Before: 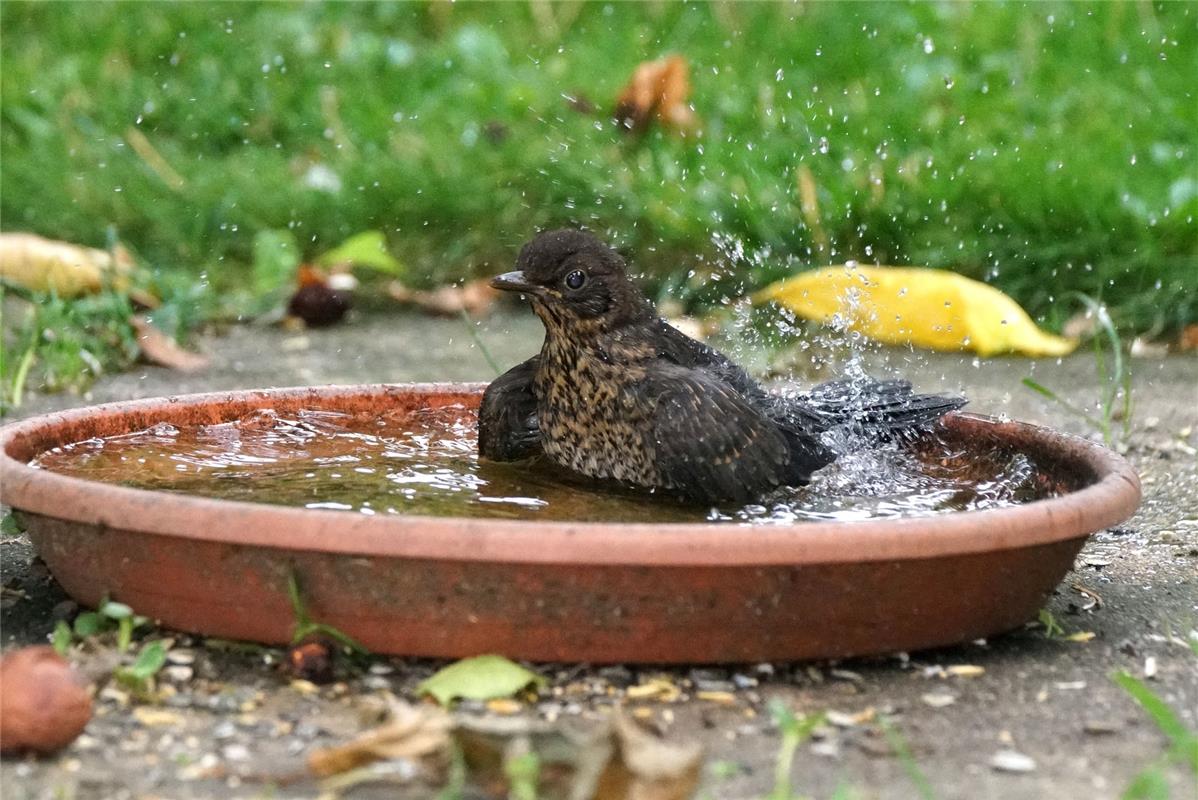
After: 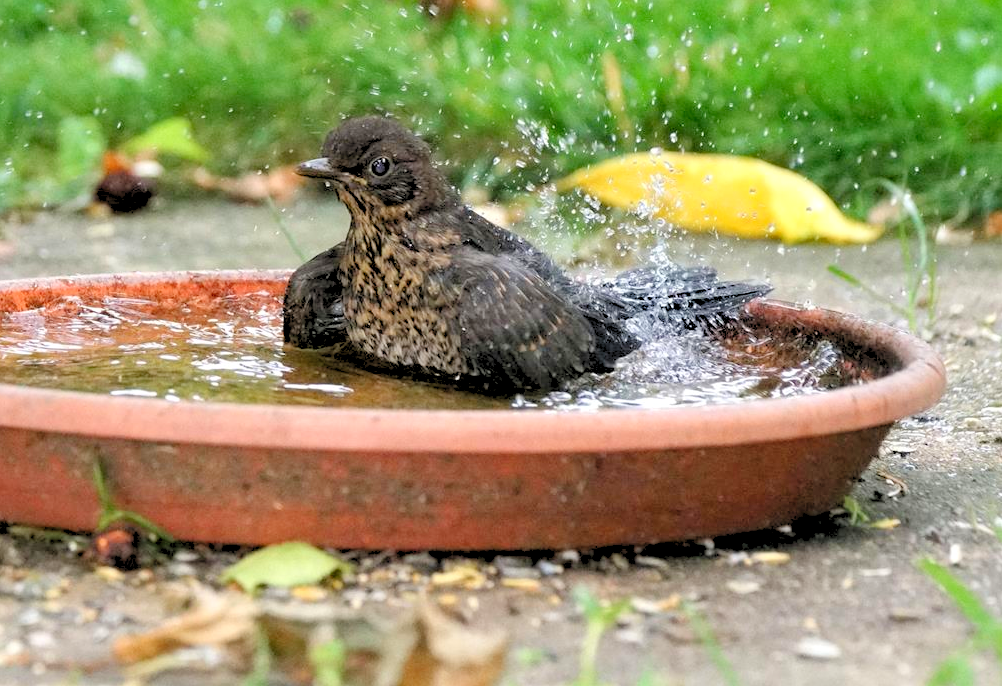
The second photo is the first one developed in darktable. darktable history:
levels: levels [0.093, 0.434, 0.988]
crop: left 16.315%, top 14.246%
